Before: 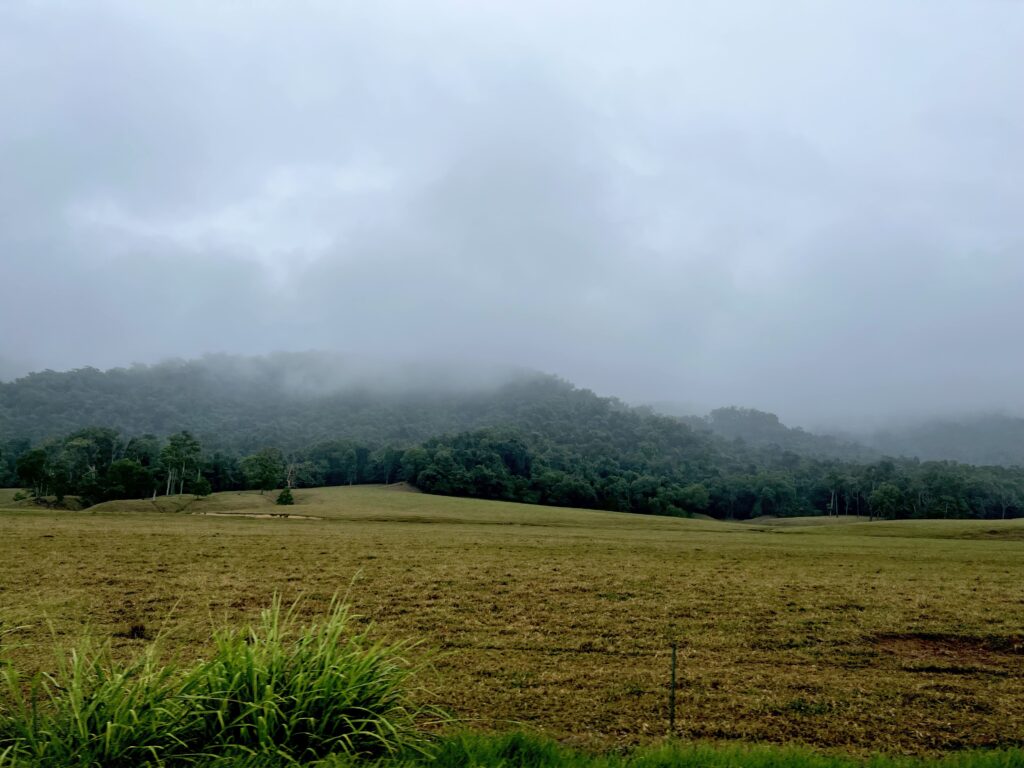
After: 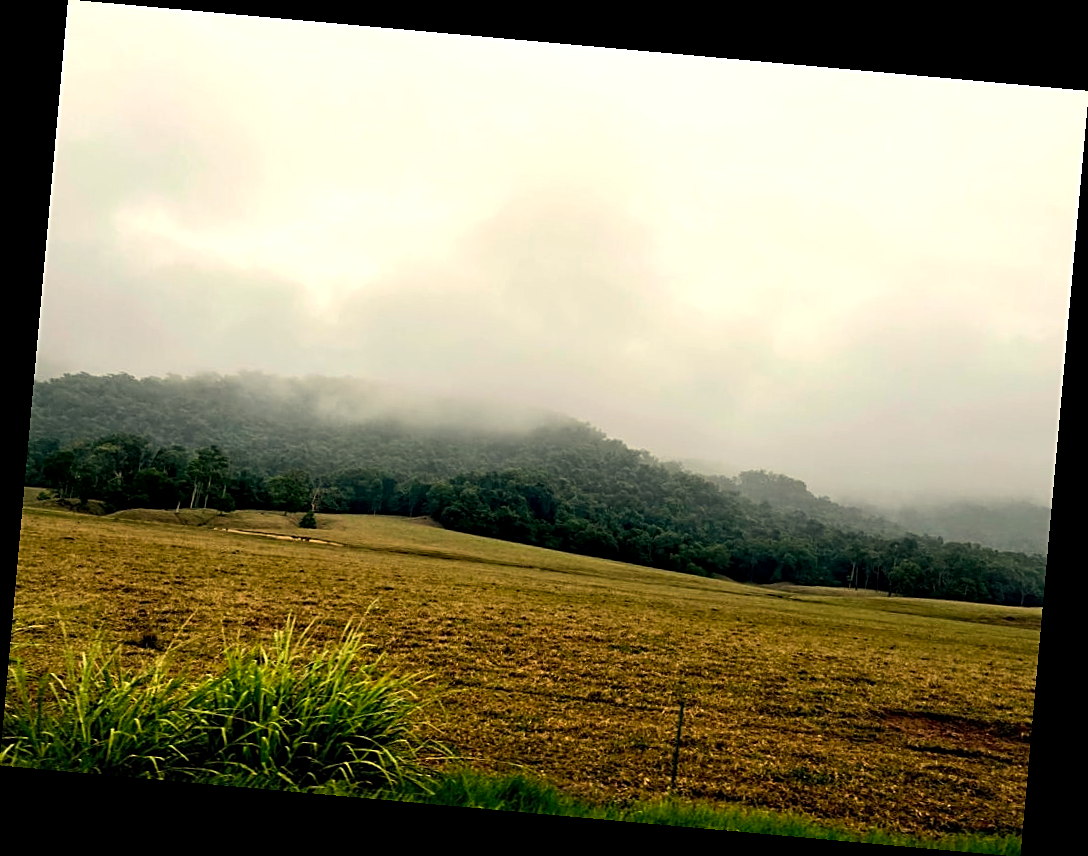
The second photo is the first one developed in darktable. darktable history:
tone equalizer: -8 EV -0.75 EV, -7 EV -0.7 EV, -6 EV -0.6 EV, -5 EV -0.4 EV, -3 EV 0.4 EV, -2 EV 0.6 EV, -1 EV 0.7 EV, +0 EV 0.75 EV, edges refinement/feathering 500, mask exposure compensation -1.57 EV, preserve details no
sharpen: on, module defaults
white balance: red 1.138, green 0.996, blue 0.812
rotate and perspective: rotation 5.12°, automatic cropping off
contrast equalizer: octaves 7, y [[0.6 ×6], [0.55 ×6], [0 ×6], [0 ×6], [0 ×6]], mix 0.15
